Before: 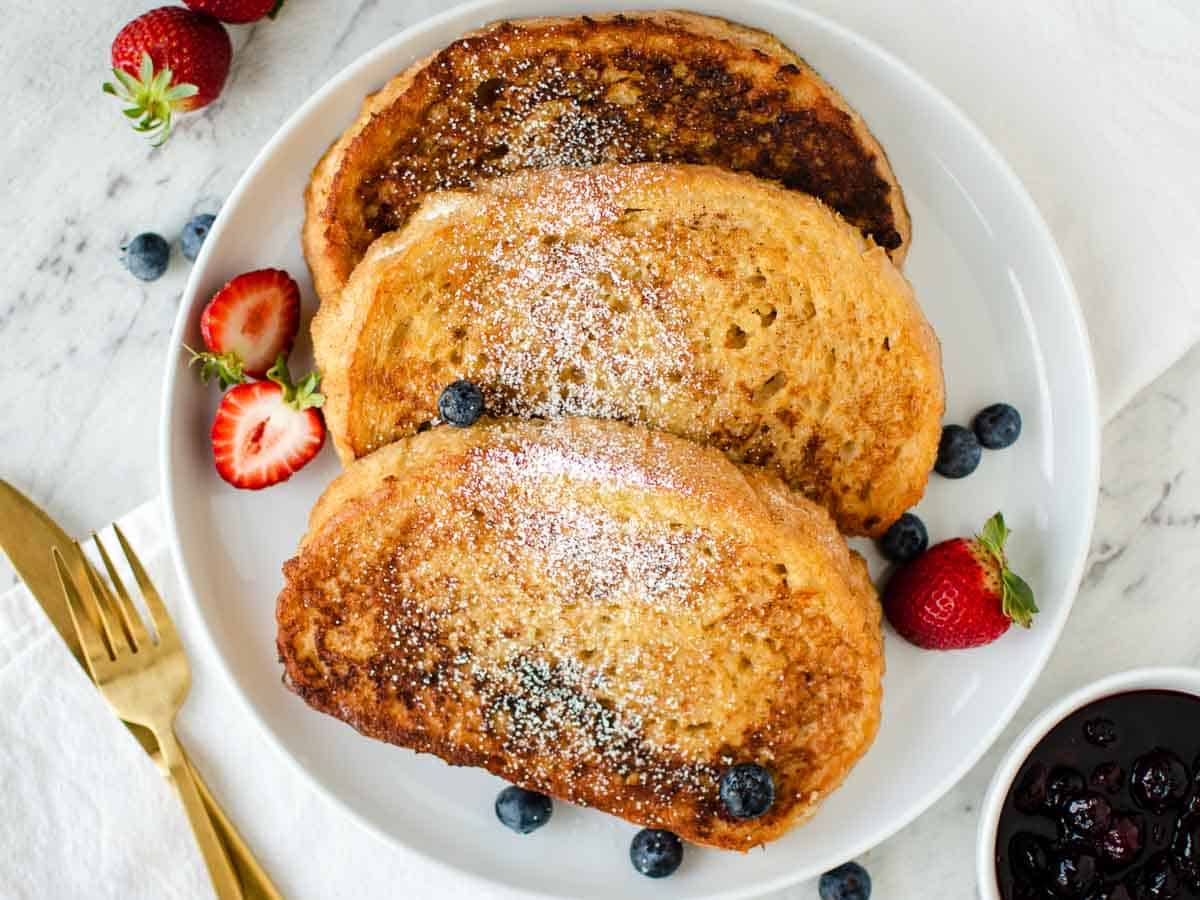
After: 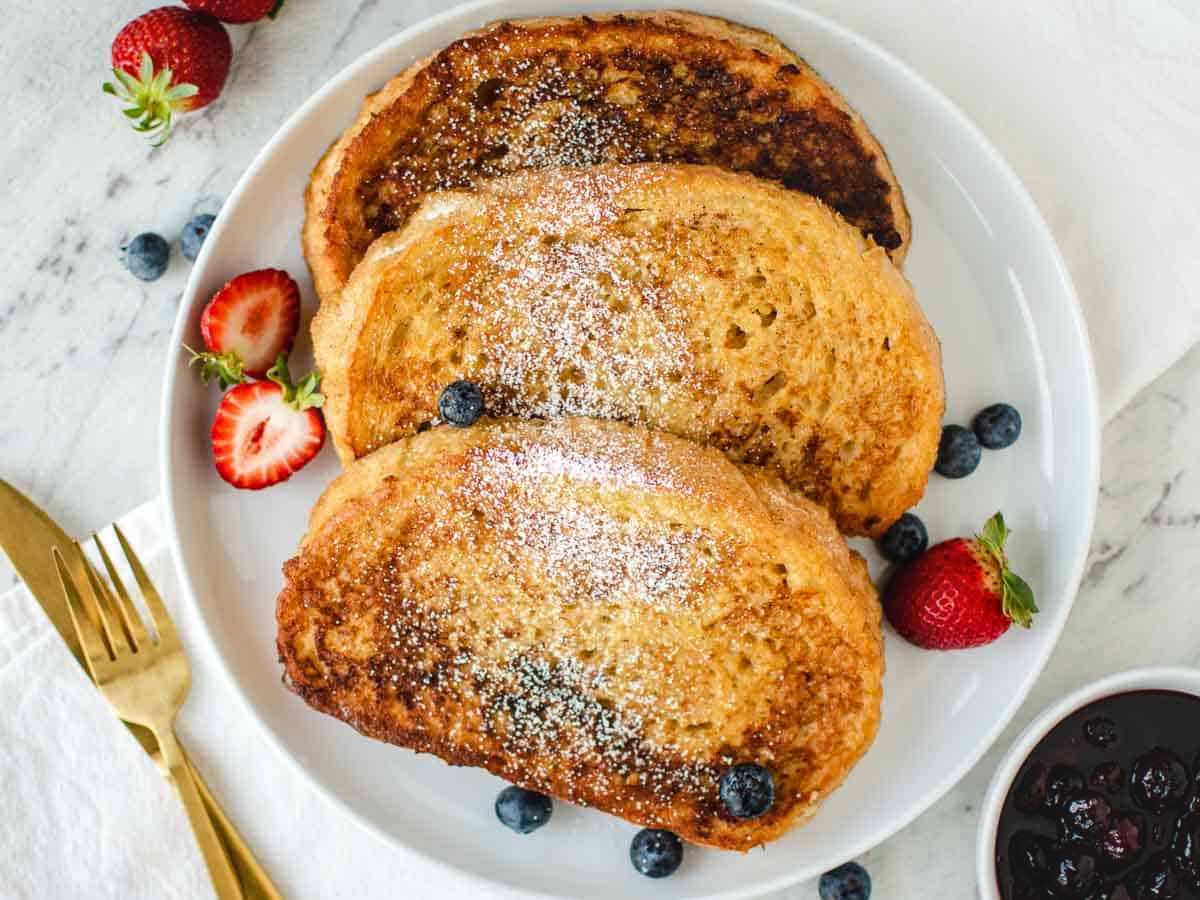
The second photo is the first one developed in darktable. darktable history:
local contrast: detail 110%
white balance: emerald 1
